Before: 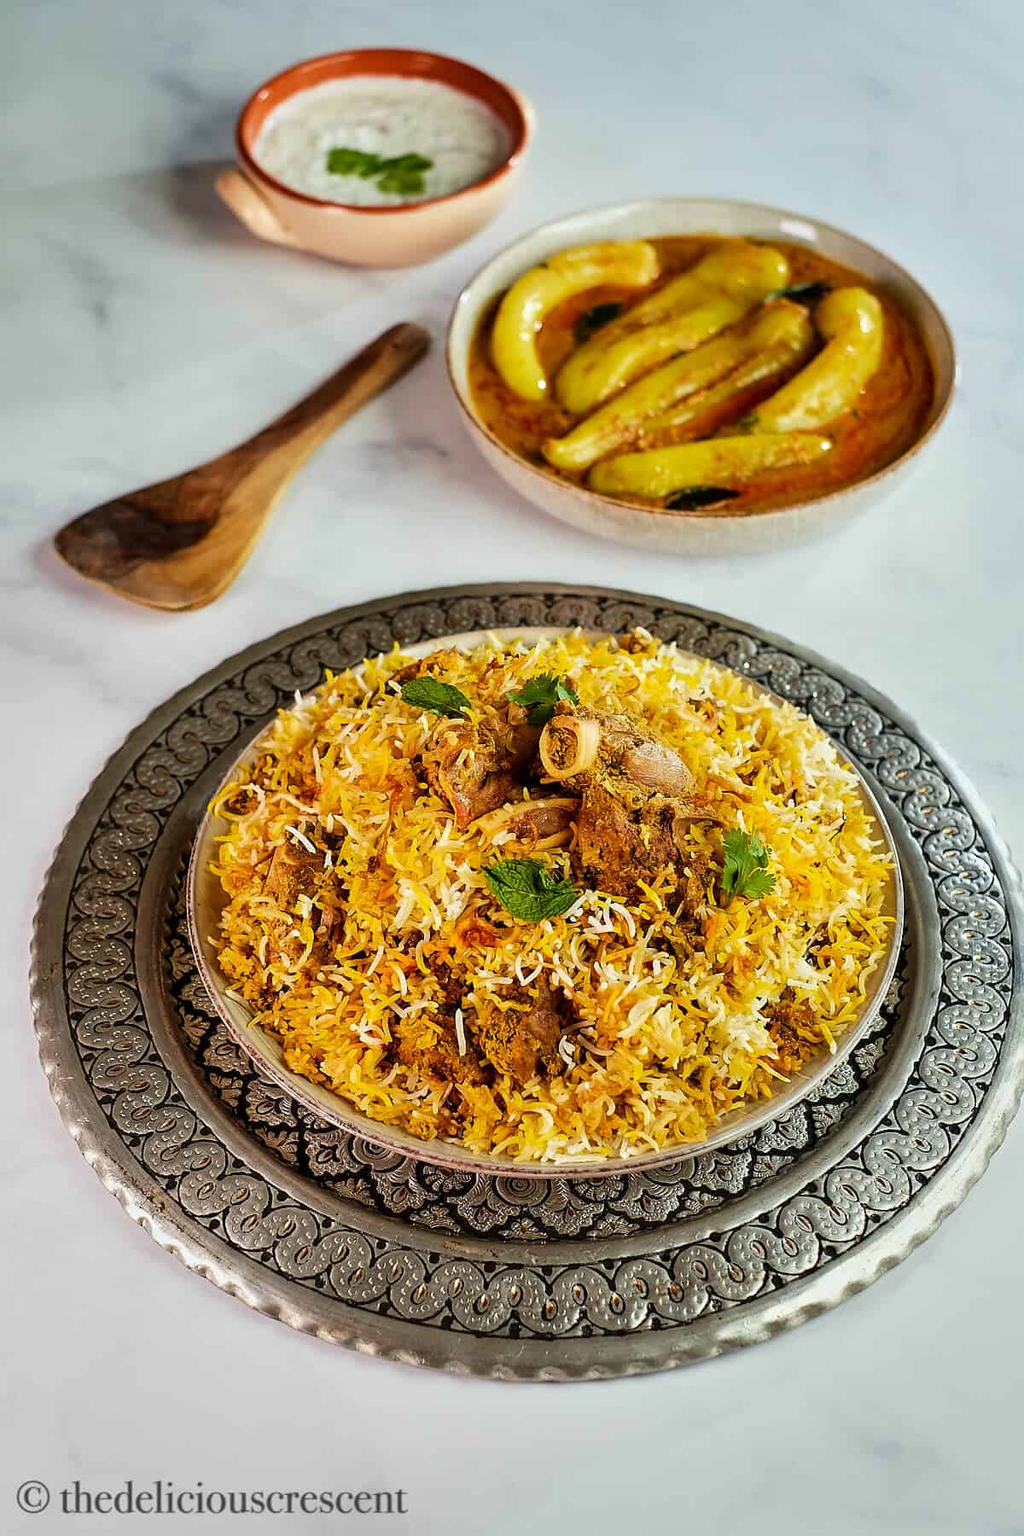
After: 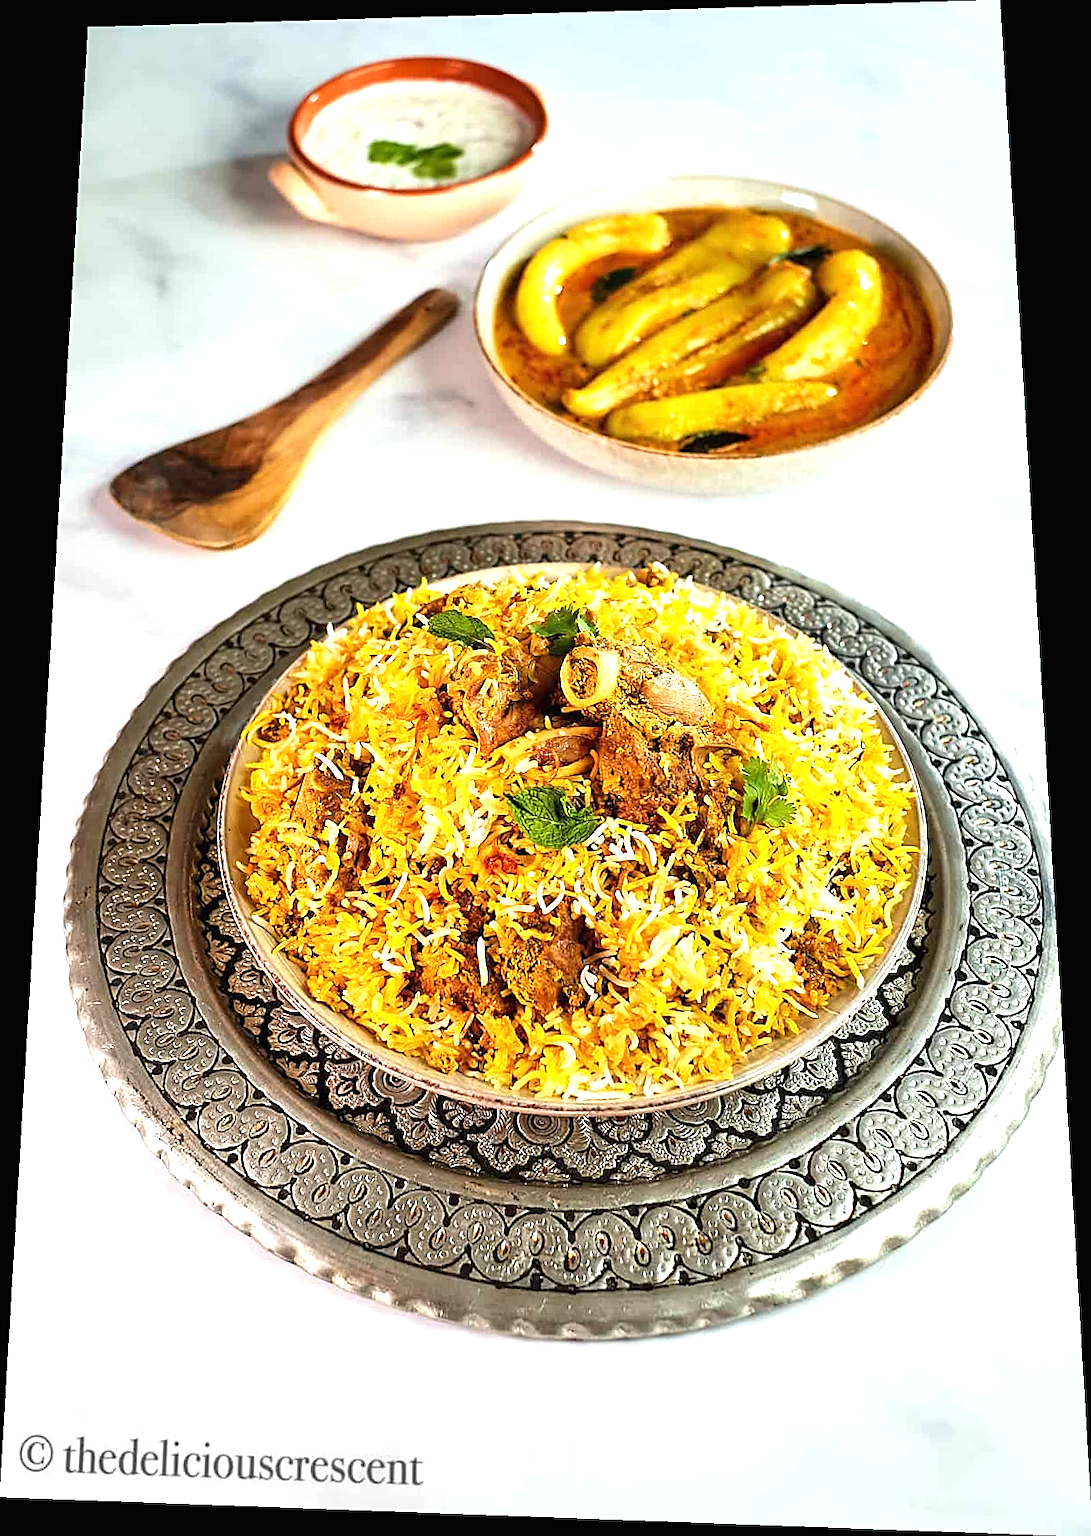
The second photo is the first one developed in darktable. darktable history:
sharpen: on, module defaults
exposure: black level correction -0.001, exposure 0.9 EV, compensate exposure bias true, compensate highlight preservation false
rotate and perspective: rotation 0.128°, lens shift (vertical) -0.181, lens shift (horizontal) -0.044, shear 0.001, automatic cropping off
